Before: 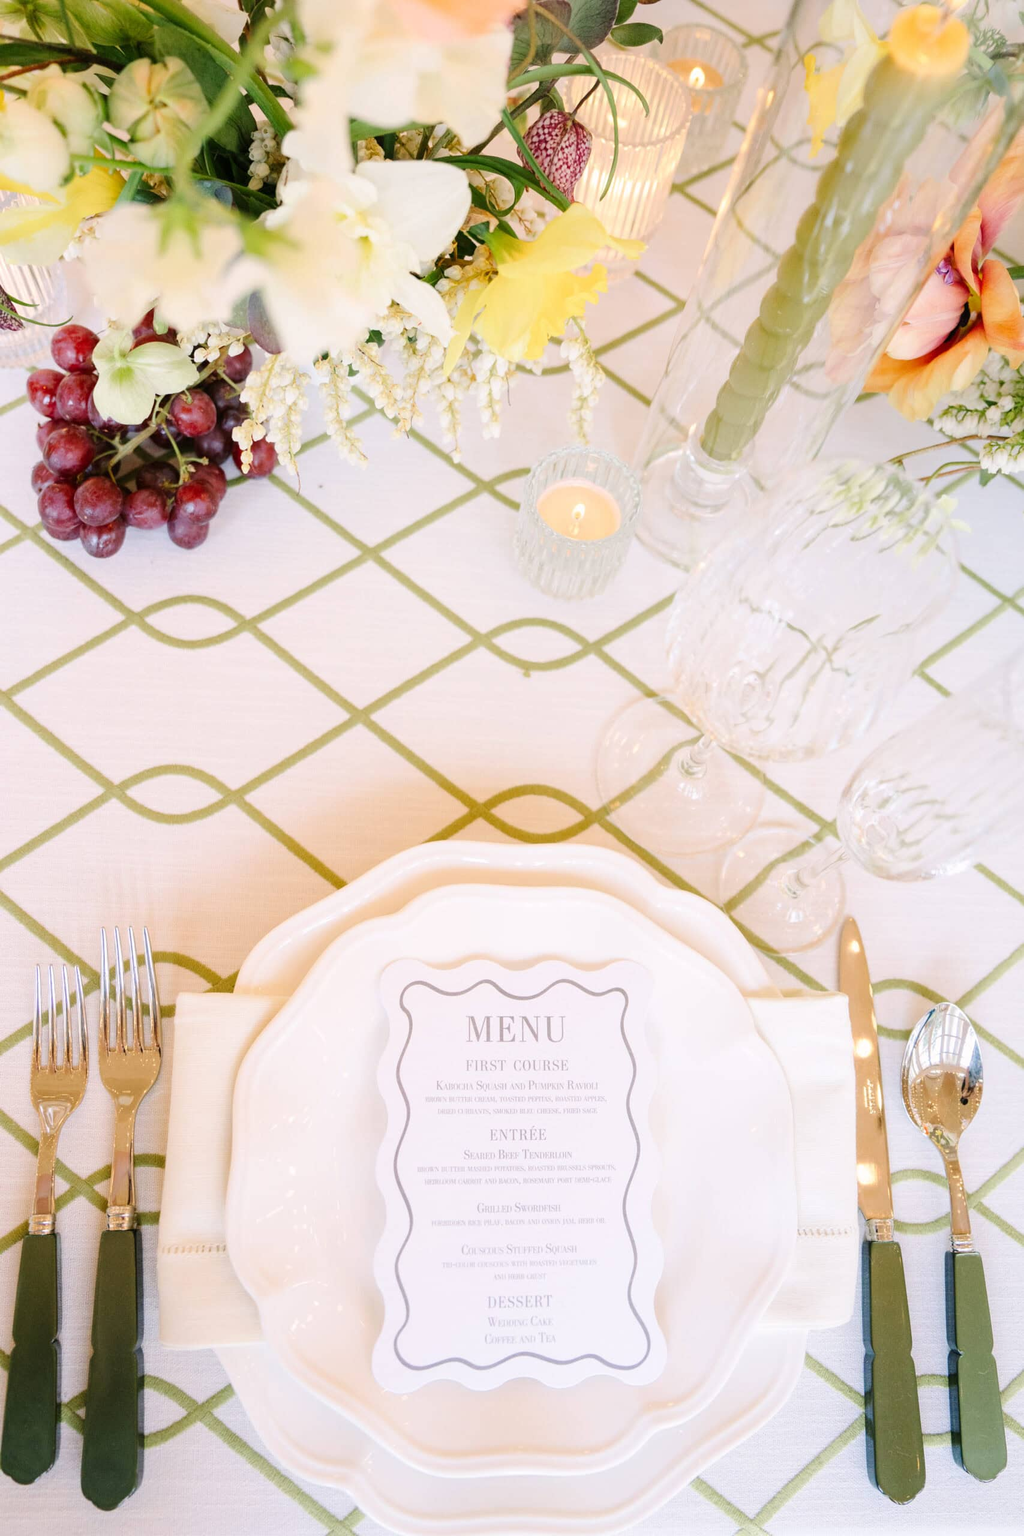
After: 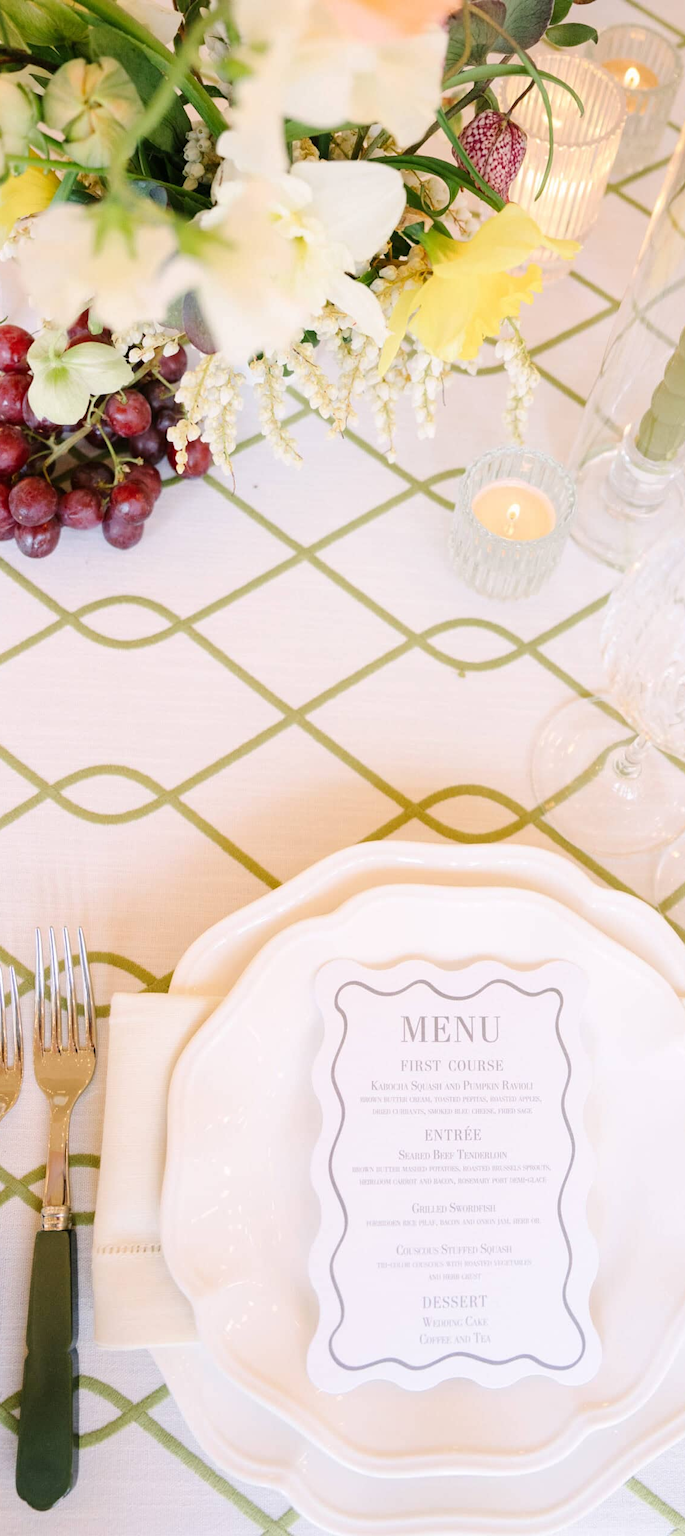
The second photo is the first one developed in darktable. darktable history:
crop and rotate: left 6.412%, right 26.596%
